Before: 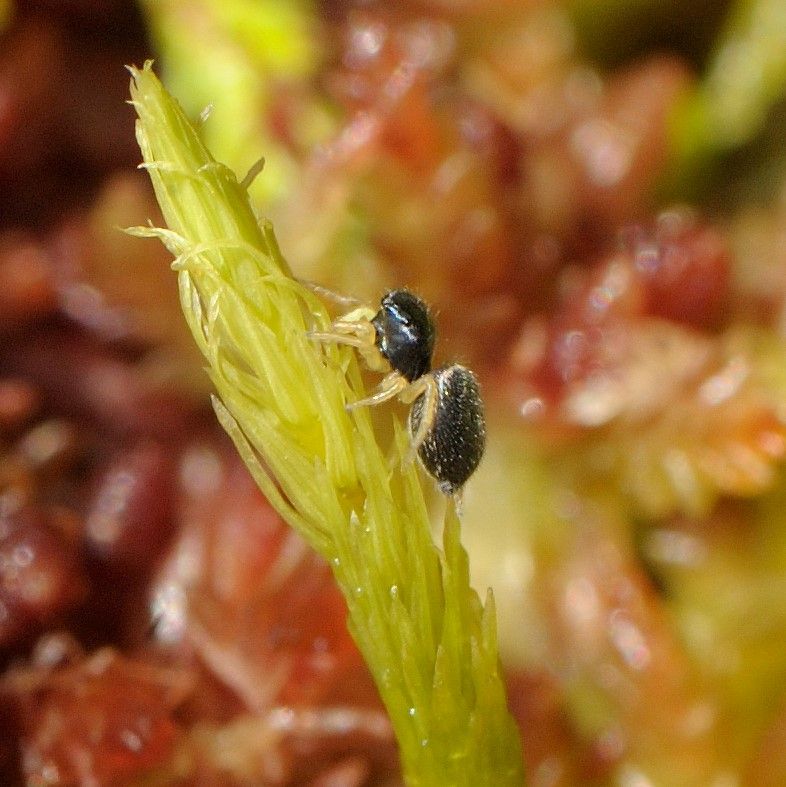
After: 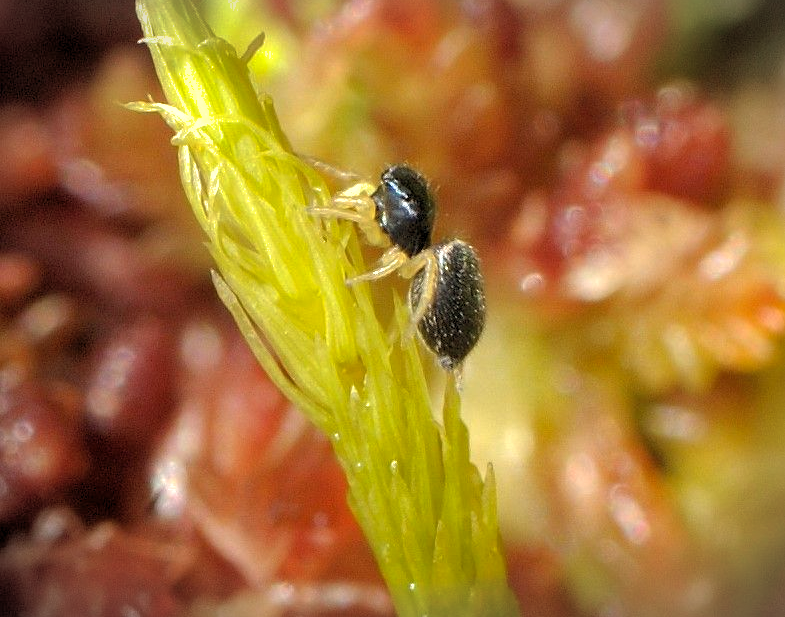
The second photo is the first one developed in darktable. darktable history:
shadows and highlights: on, module defaults
tone equalizer: -8 EV -0.426 EV, -7 EV -0.422 EV, -6 EV -0.328 EV, -5 EV -0.246 EV, -3 EV 0.249 EV, -2 EV 0.34 EV, -1 EV 0.368 EV, +0 EV 0.415 EV
crop and rotate: top 16.002%, bottom 5.555%
vignetting: fall-off start 100.95%, width/height ratio 1.322
levels: levels [0.026, 0.507, 0.987]
